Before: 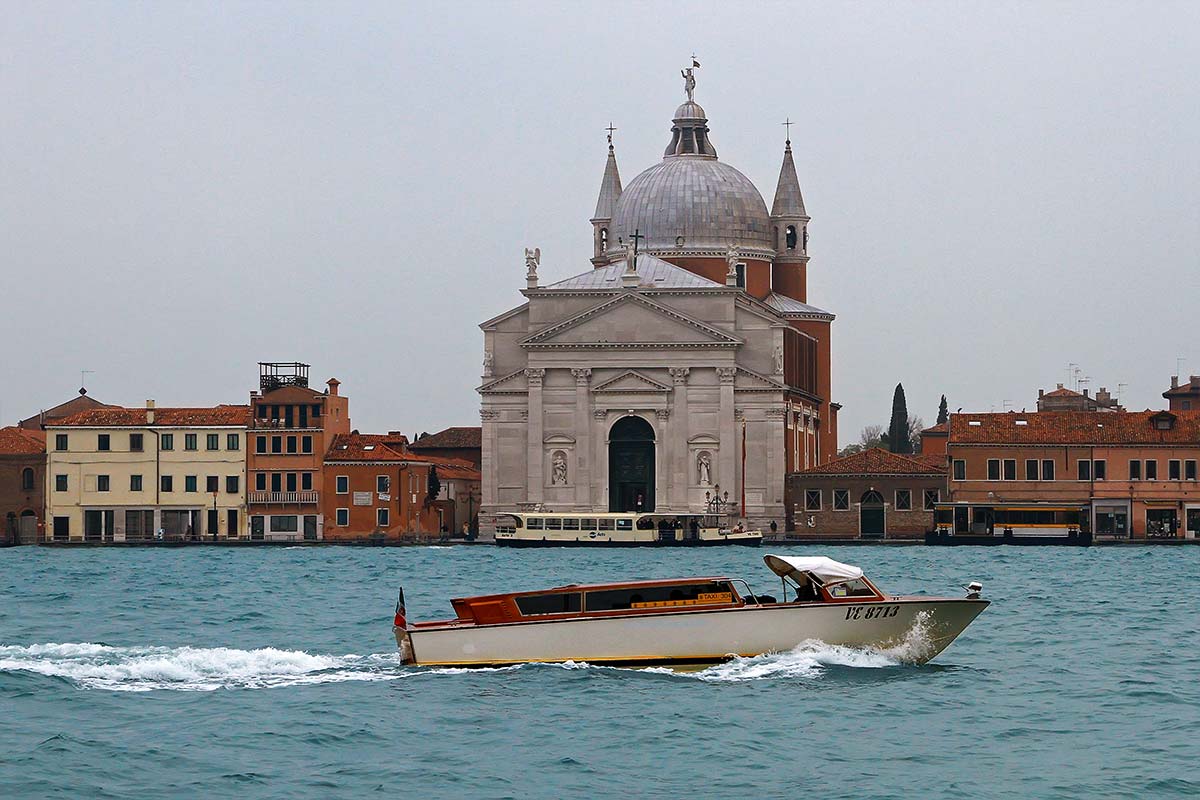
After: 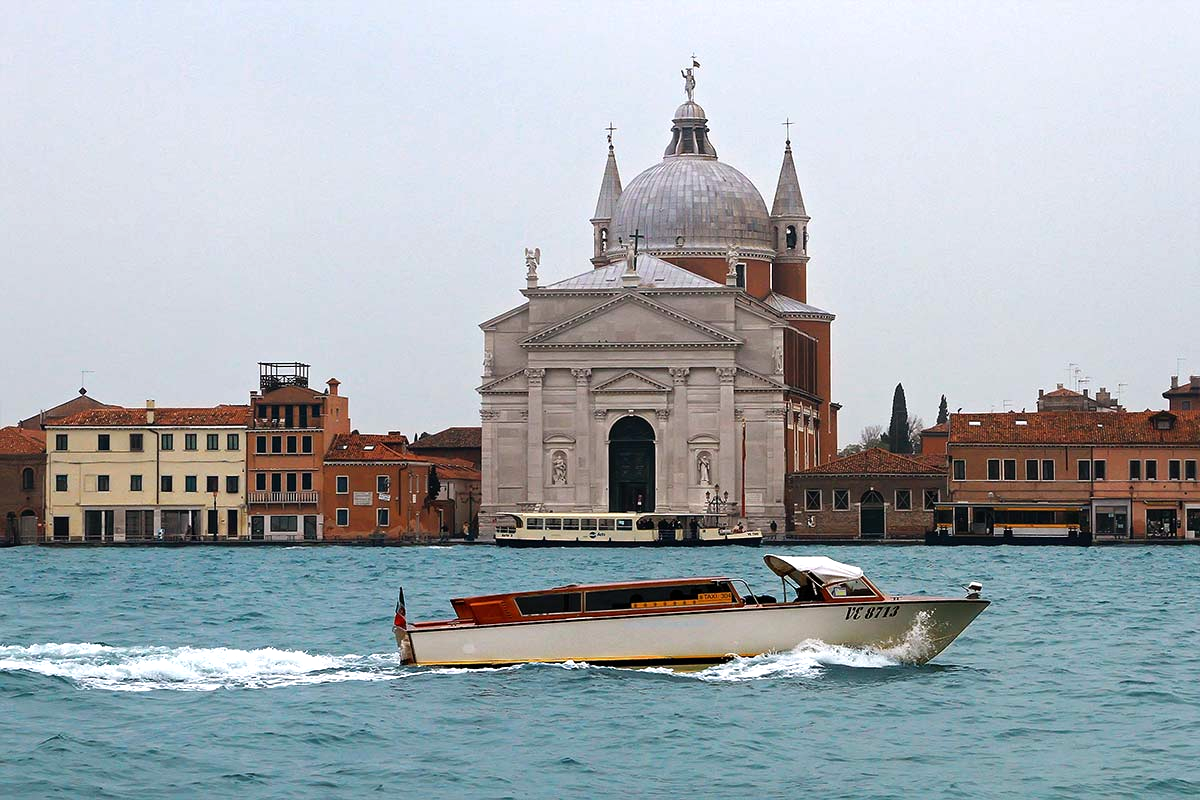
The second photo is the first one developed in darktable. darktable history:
tone equalizer: -8 EV -0.408 EV, -7 EV -0.361 EV, -6 EV -0.297 EV, -5 EV -0.212 EV, -3 EV 0.224 EV, -2 EV 0.335 EV, -1 EV 0.405 EV, +0 EV 0.392 EV
